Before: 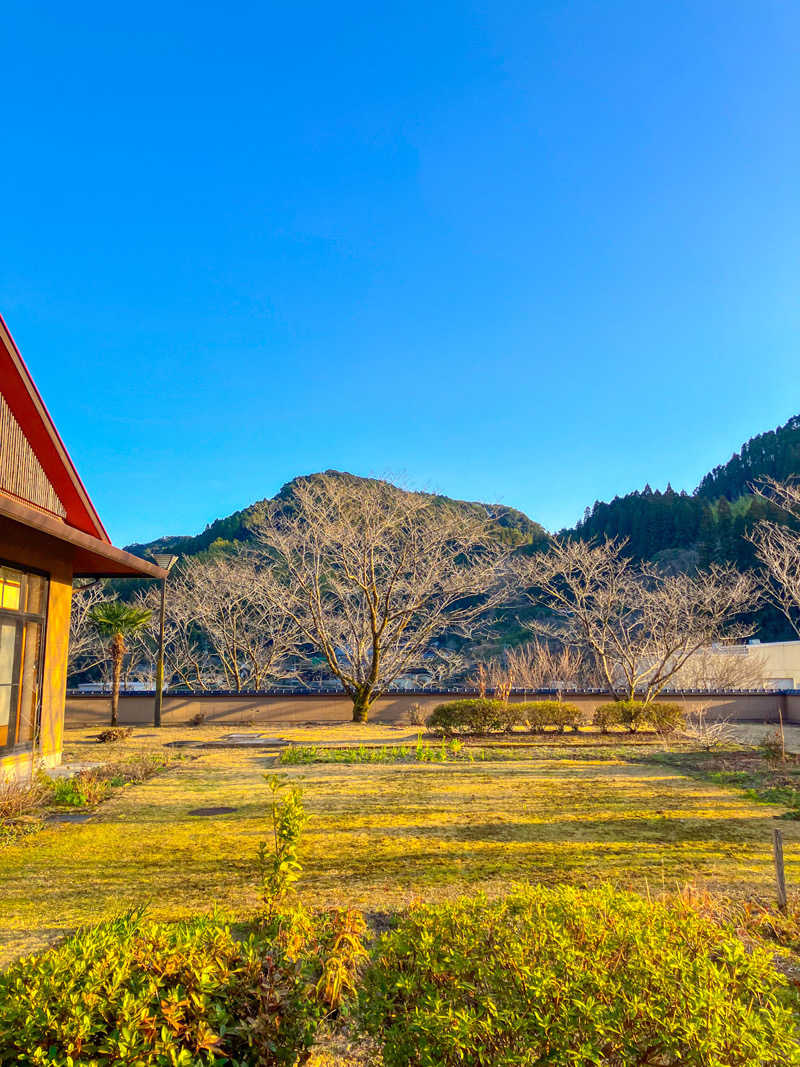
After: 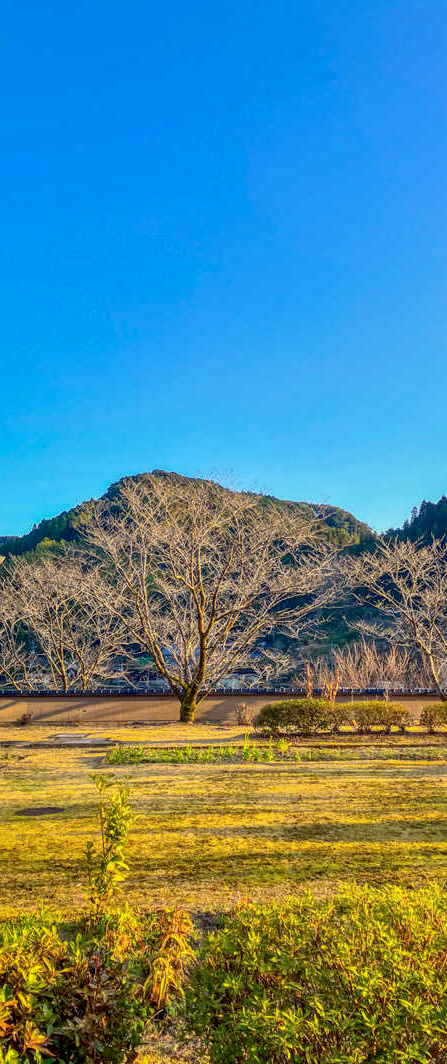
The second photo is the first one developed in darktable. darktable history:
local contrast: on, module defaults
crop: left 21.674%, right 22.086%
color balance rgb: linear chroma grading › global chroma 1.5%, linear chroma grading › mid-tones -1%, perceptual saturation grading › global saturation -3%, perceptual saturation grading › shadows -2%
shadows and highlights: shadows -20, white point adjustment -2, highlights -35
